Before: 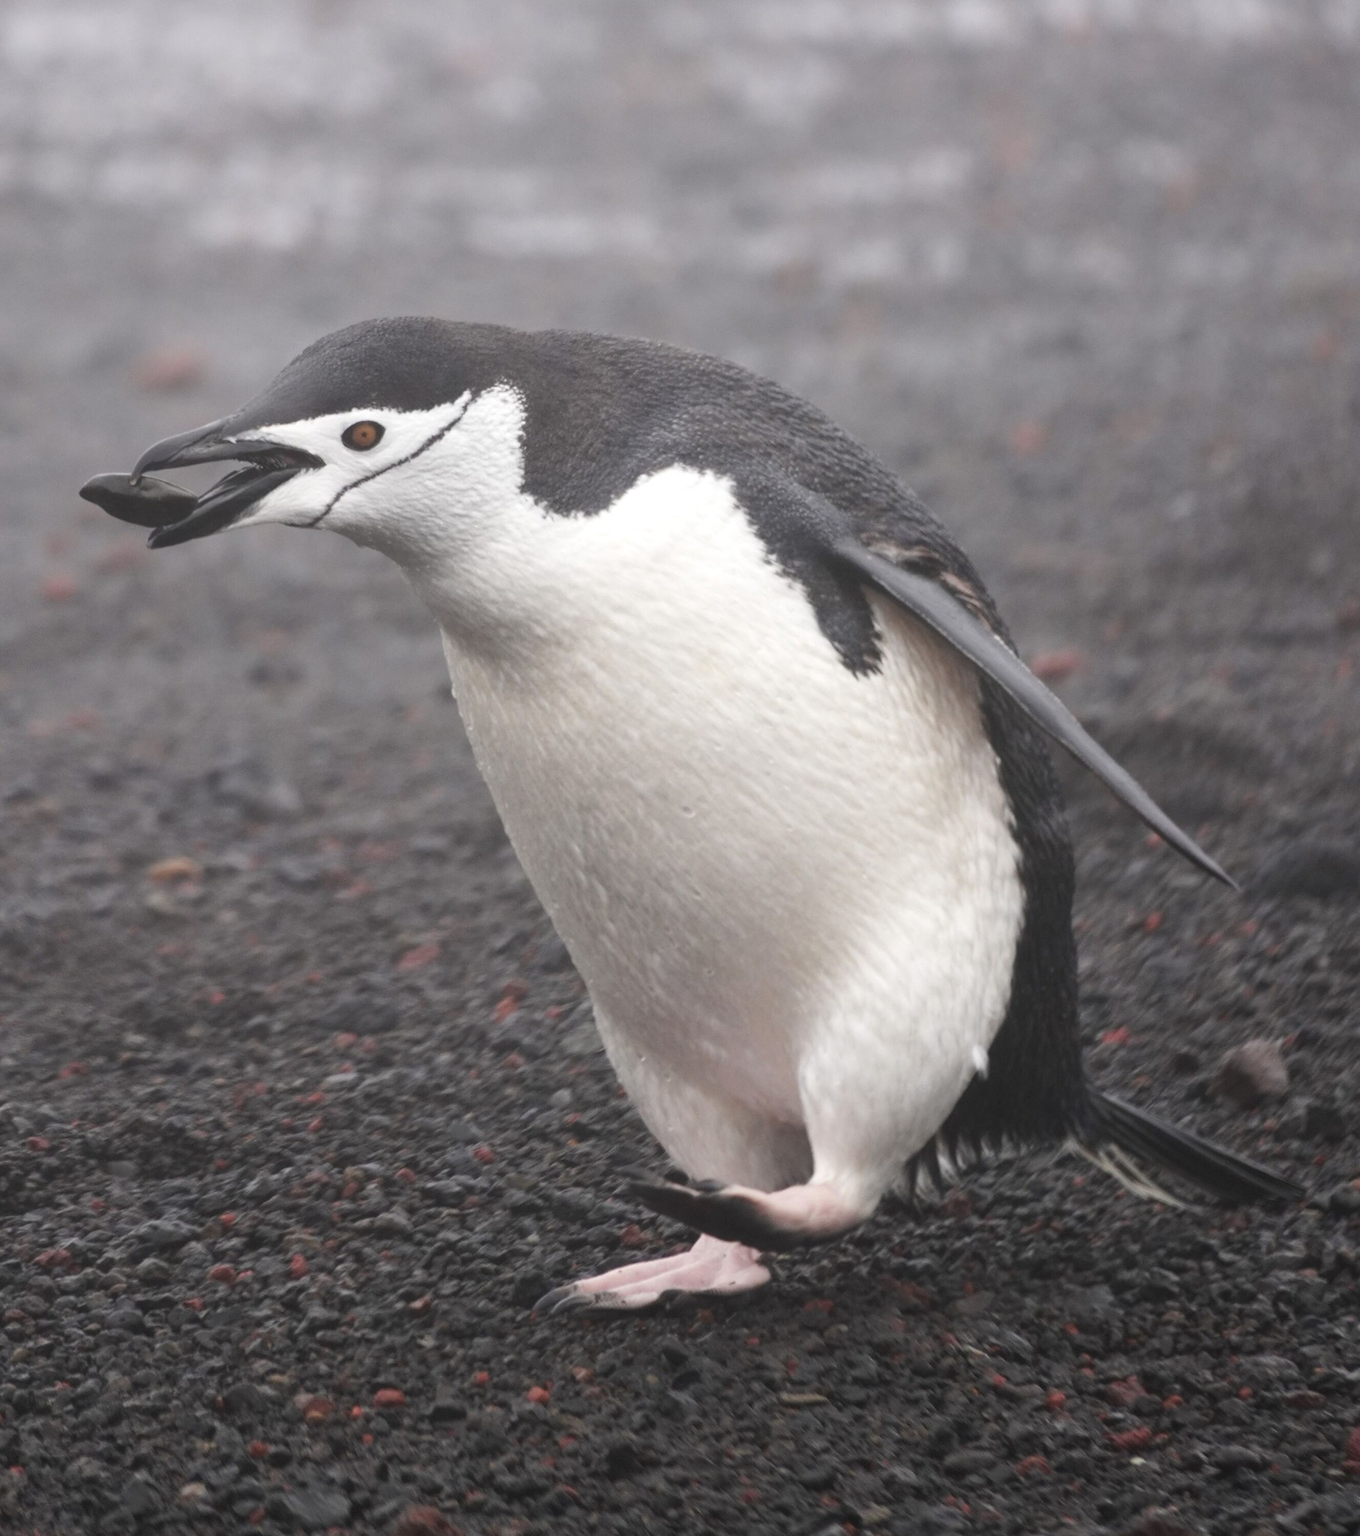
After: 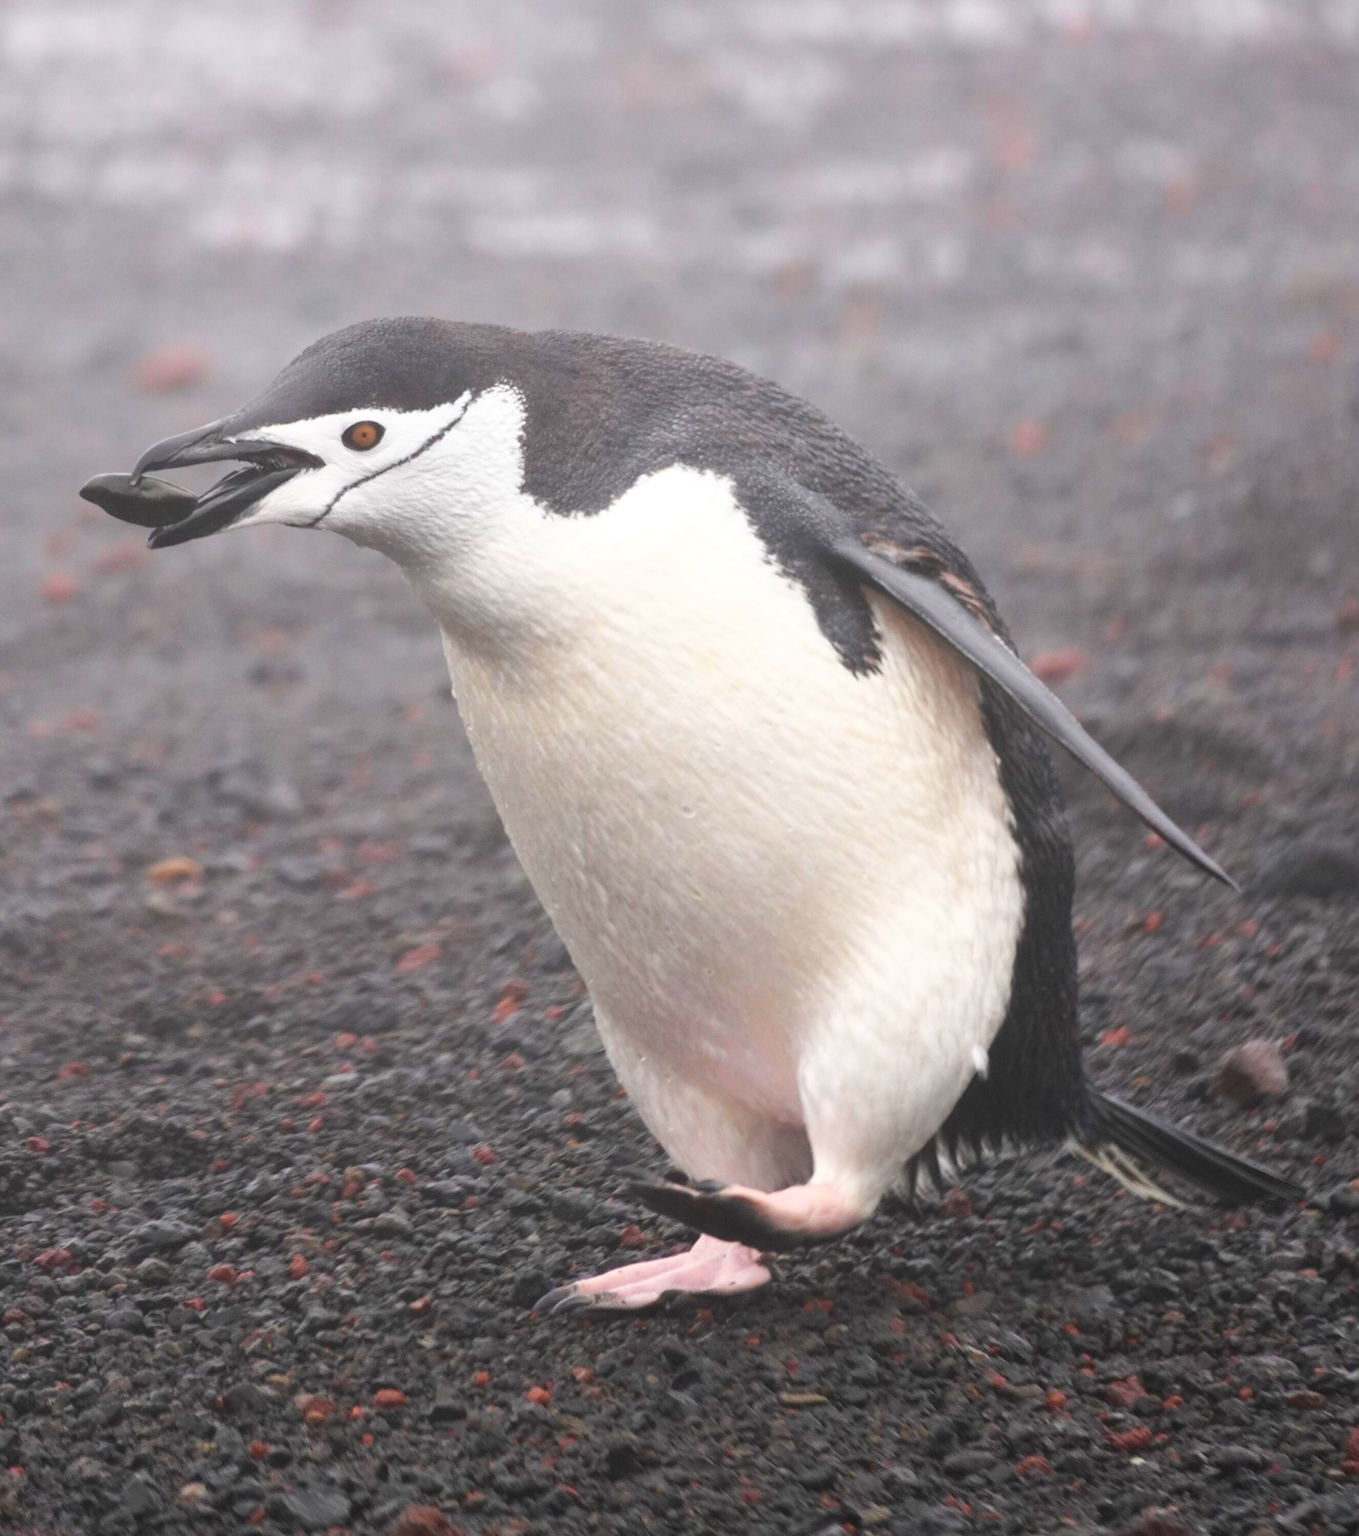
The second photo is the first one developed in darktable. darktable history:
tone curve: curves: ch0 [(0, 0) (0.389, 0.458) (0.745, 0.82) (0.849, 0.917) (0.919, 0.969) (1, 1)]; ch1 [(0, 0) (0.437, 0.404) (0.5, 0.5) (0.529, 0.55) (0.58, 0.6) (0.616, 0.649) (1, 1)]; ch2 [(0, 0) (0.442, 0.428) (0.5, 0.5) (0.525, 0.543) (0.585, 0.62) (1, 1)], color space Lab, independent channels, preserve colors none
